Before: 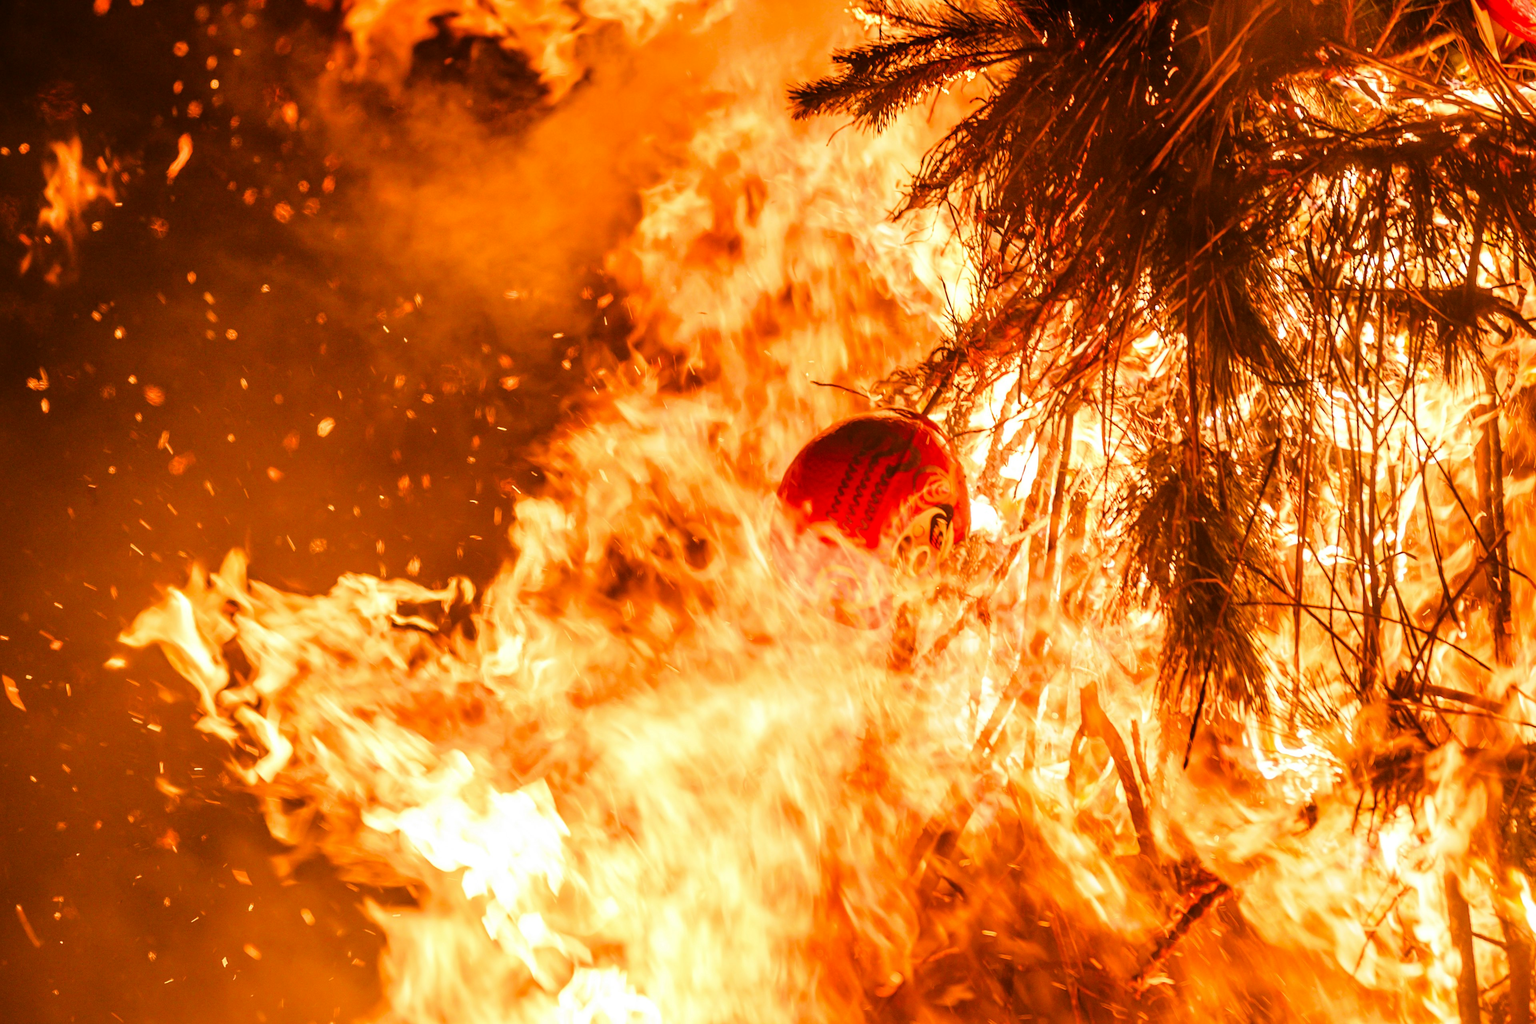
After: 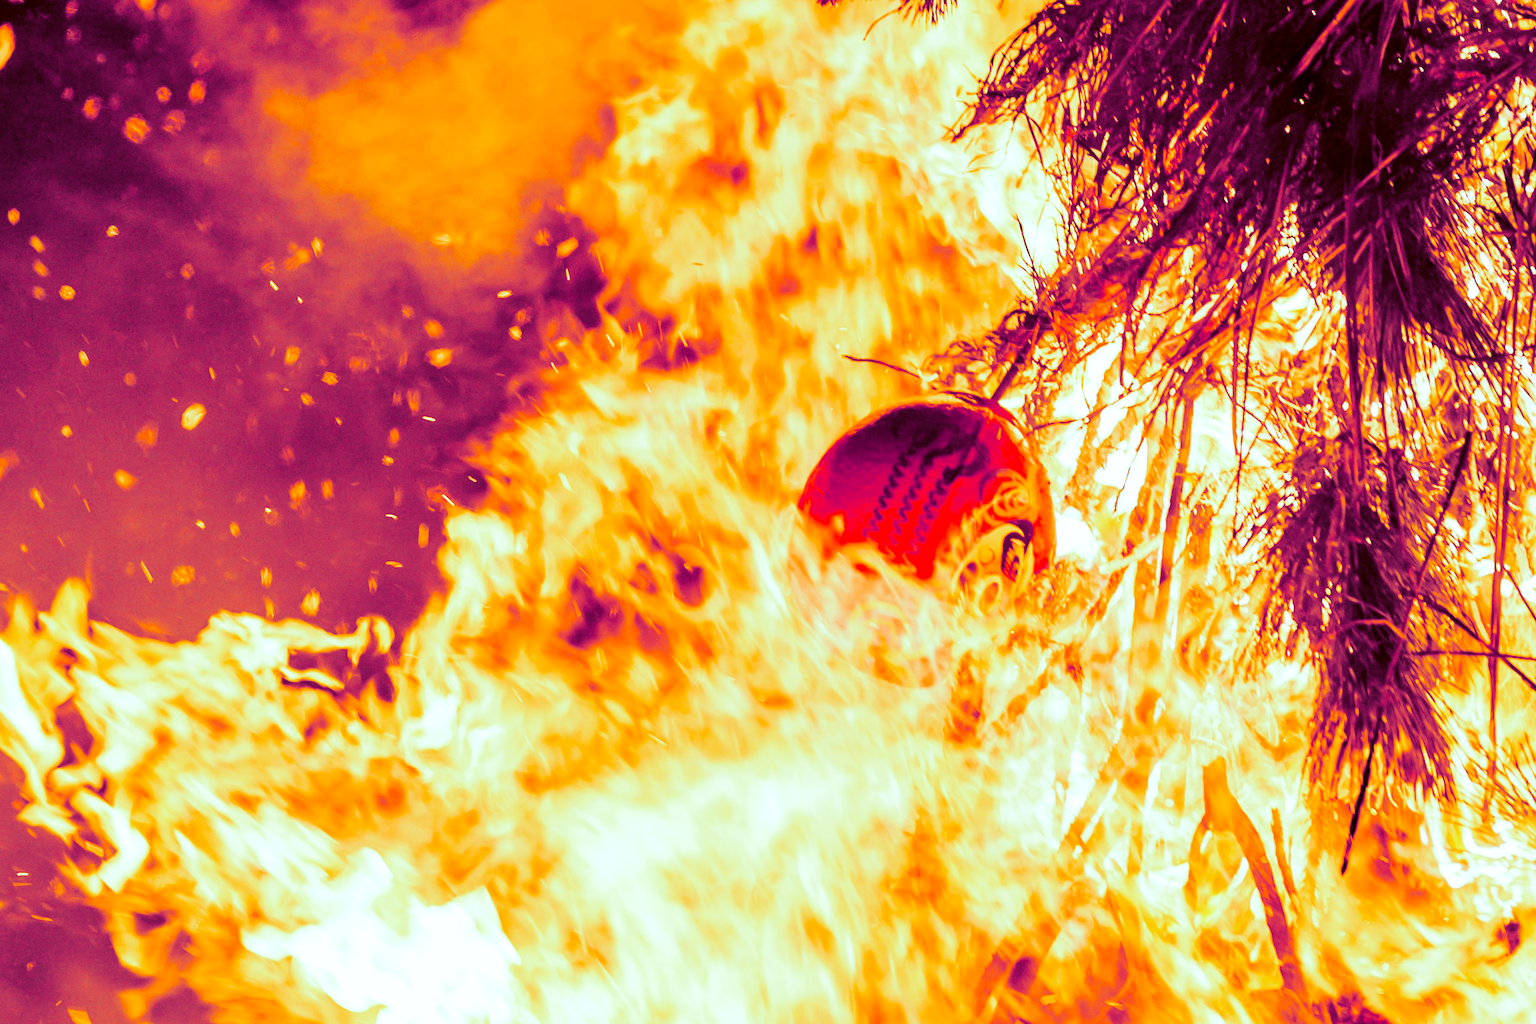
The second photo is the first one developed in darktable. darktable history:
crop and rotate: left 11.831%, top 11.346%, right 13.429%, bottom 13.899%
split-toning: shadows › hue 277.2°, shadows › saturation 0.74
color correction: highlights a* -14.62, highlights b* -16.22, shadows a* 10.12, shadows b* 29.4
base curve: curves: ch0 [(0, 0) (0.036, 0.025) (0.121, 0.166) (0.206, 0.329) (0.605, 0.79) (1, 1)], preserve colors none
